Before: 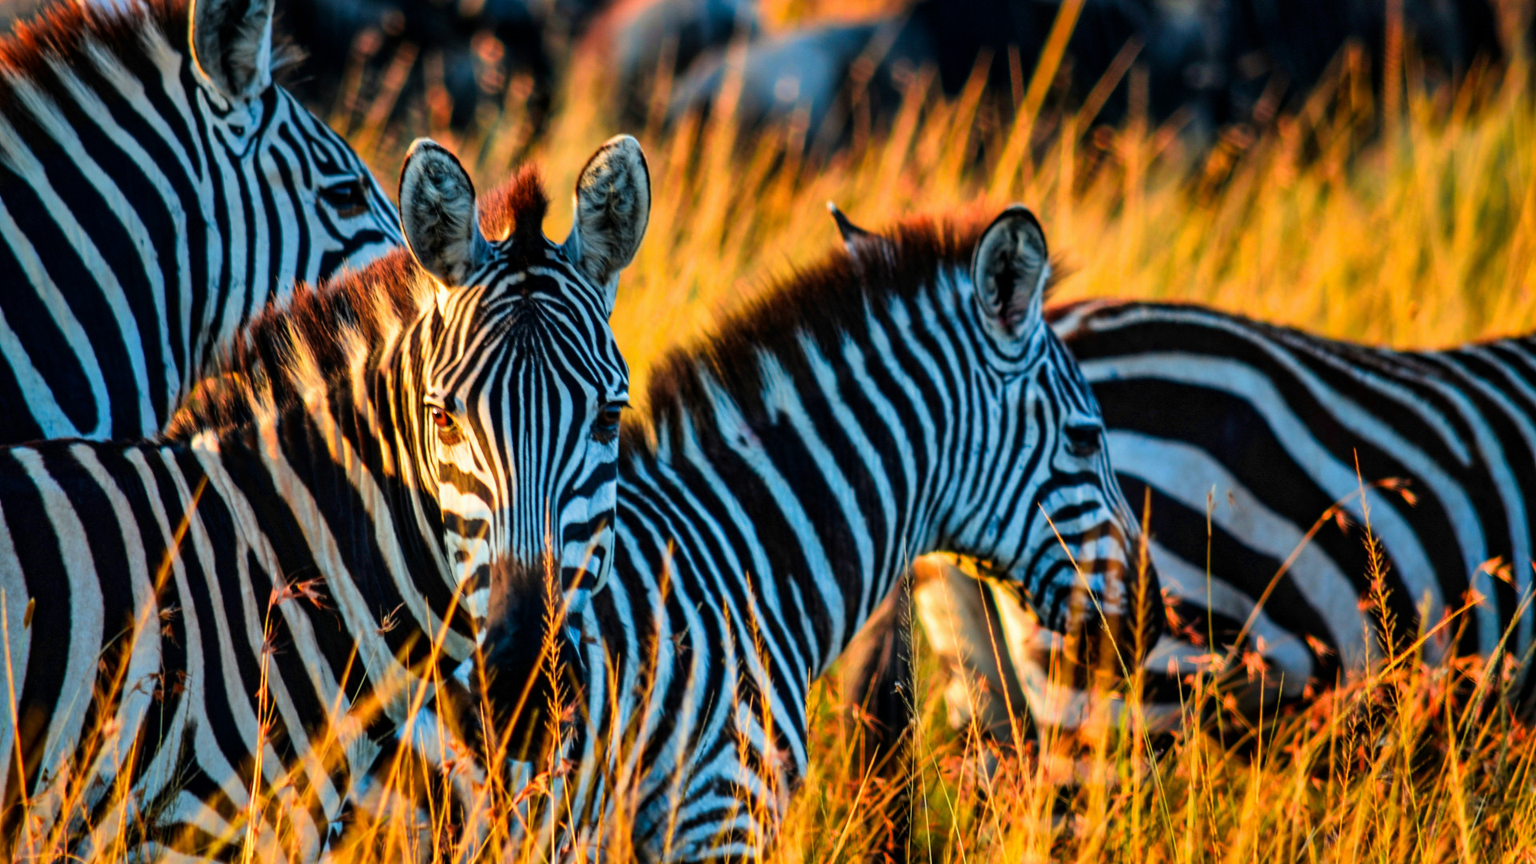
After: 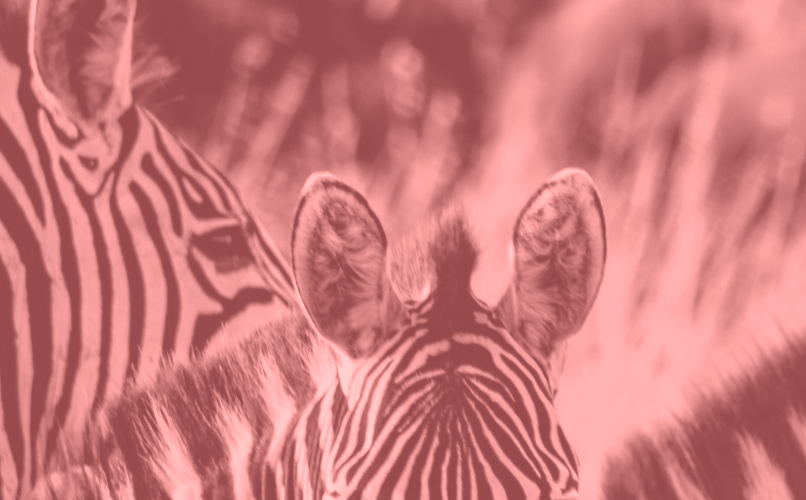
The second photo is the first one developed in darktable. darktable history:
crop and rotate: left 10.817%, top 0.062%, right 47.194%, bottom 53.626%
colorize: saturation 51%, source mix 50.67%, lightness 50.67%
